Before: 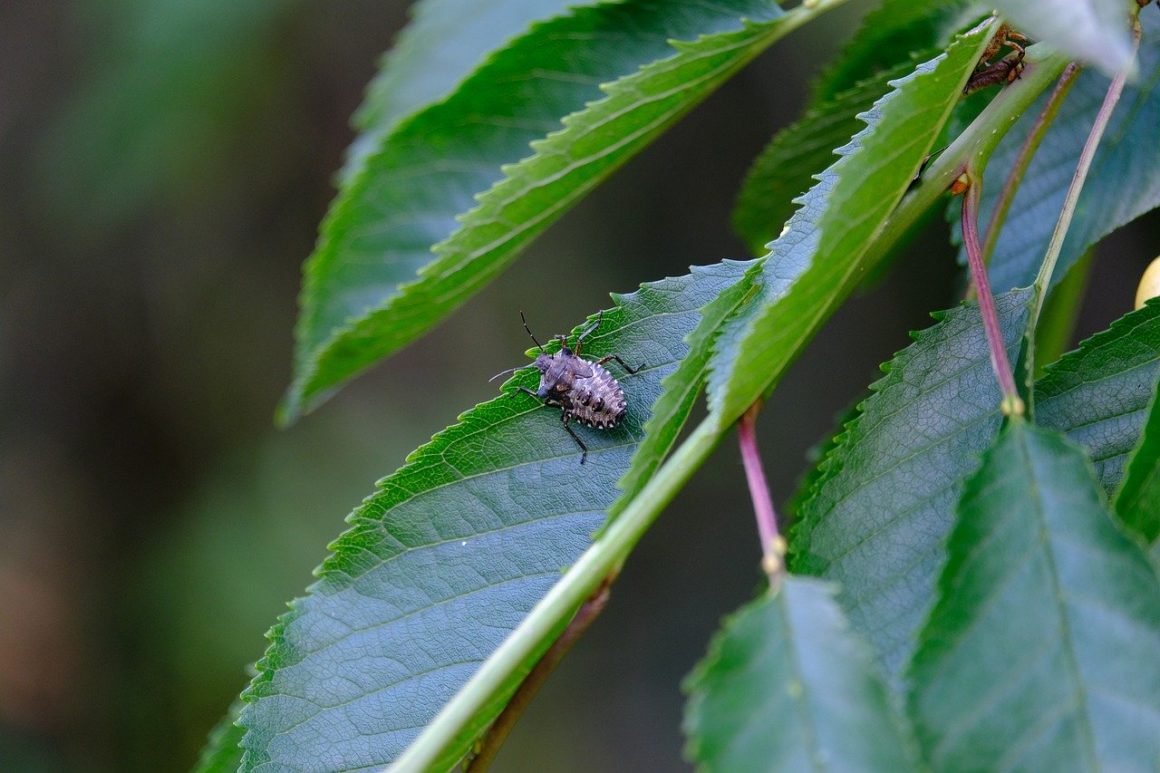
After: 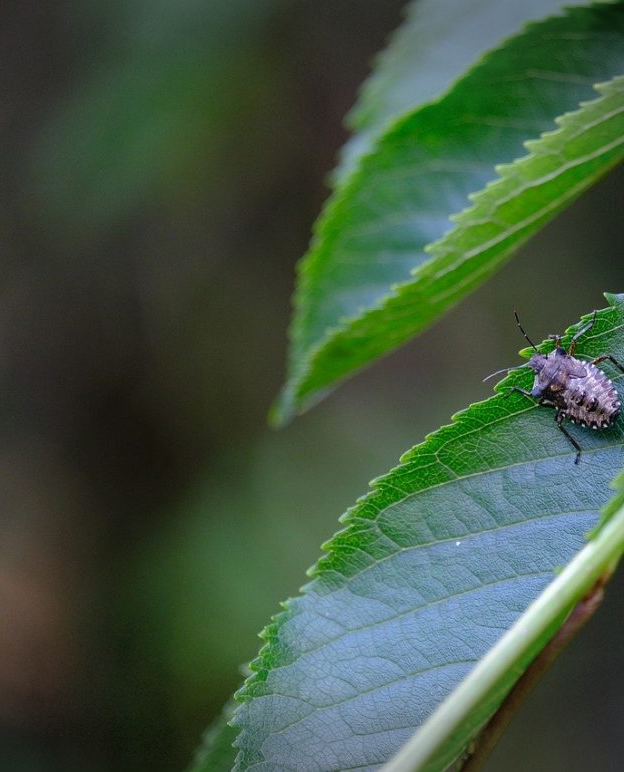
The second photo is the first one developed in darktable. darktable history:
crop: left 0.587%, right 45.588%, bottom 0.086%
vignetting: fall-off start 100%, brightness -0.406, saturation -0.3, width/height ratio 1.324, dithering 8-bit output, unbound false
